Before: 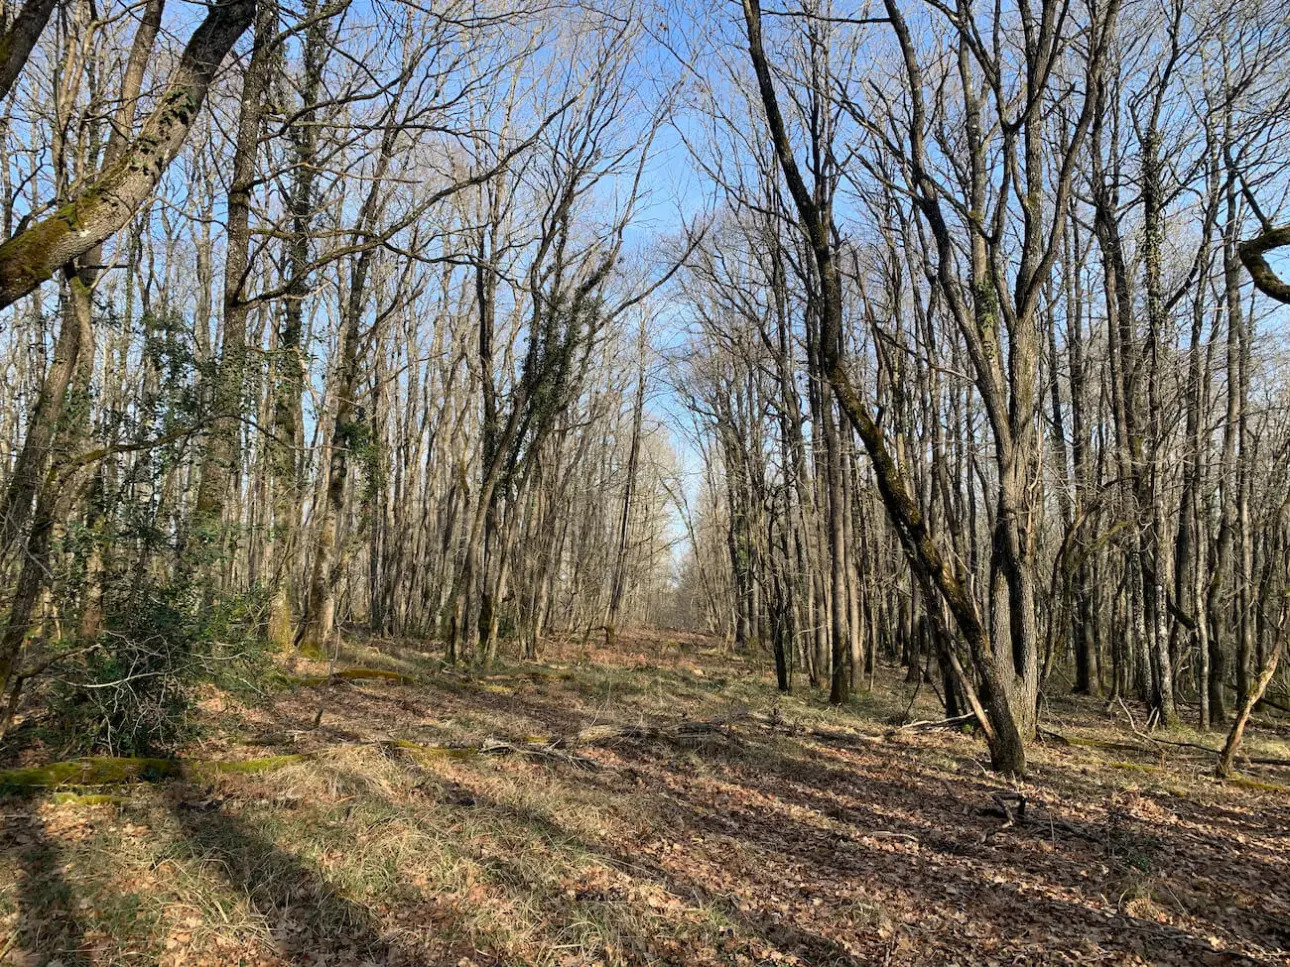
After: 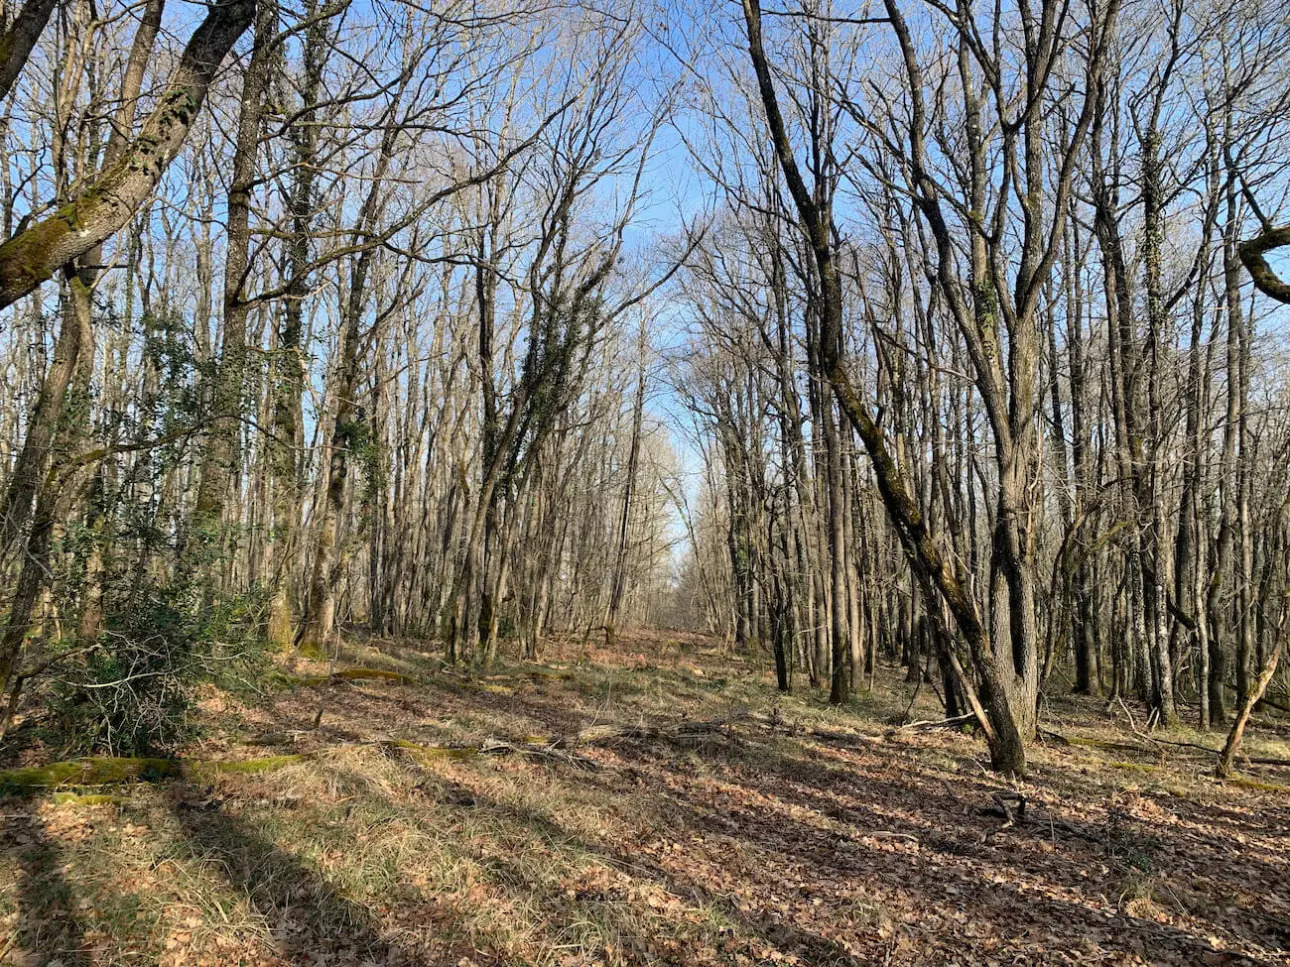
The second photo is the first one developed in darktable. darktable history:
shadows and highlights: shadows 47.59, highlights -40.92, soften with gaussian
